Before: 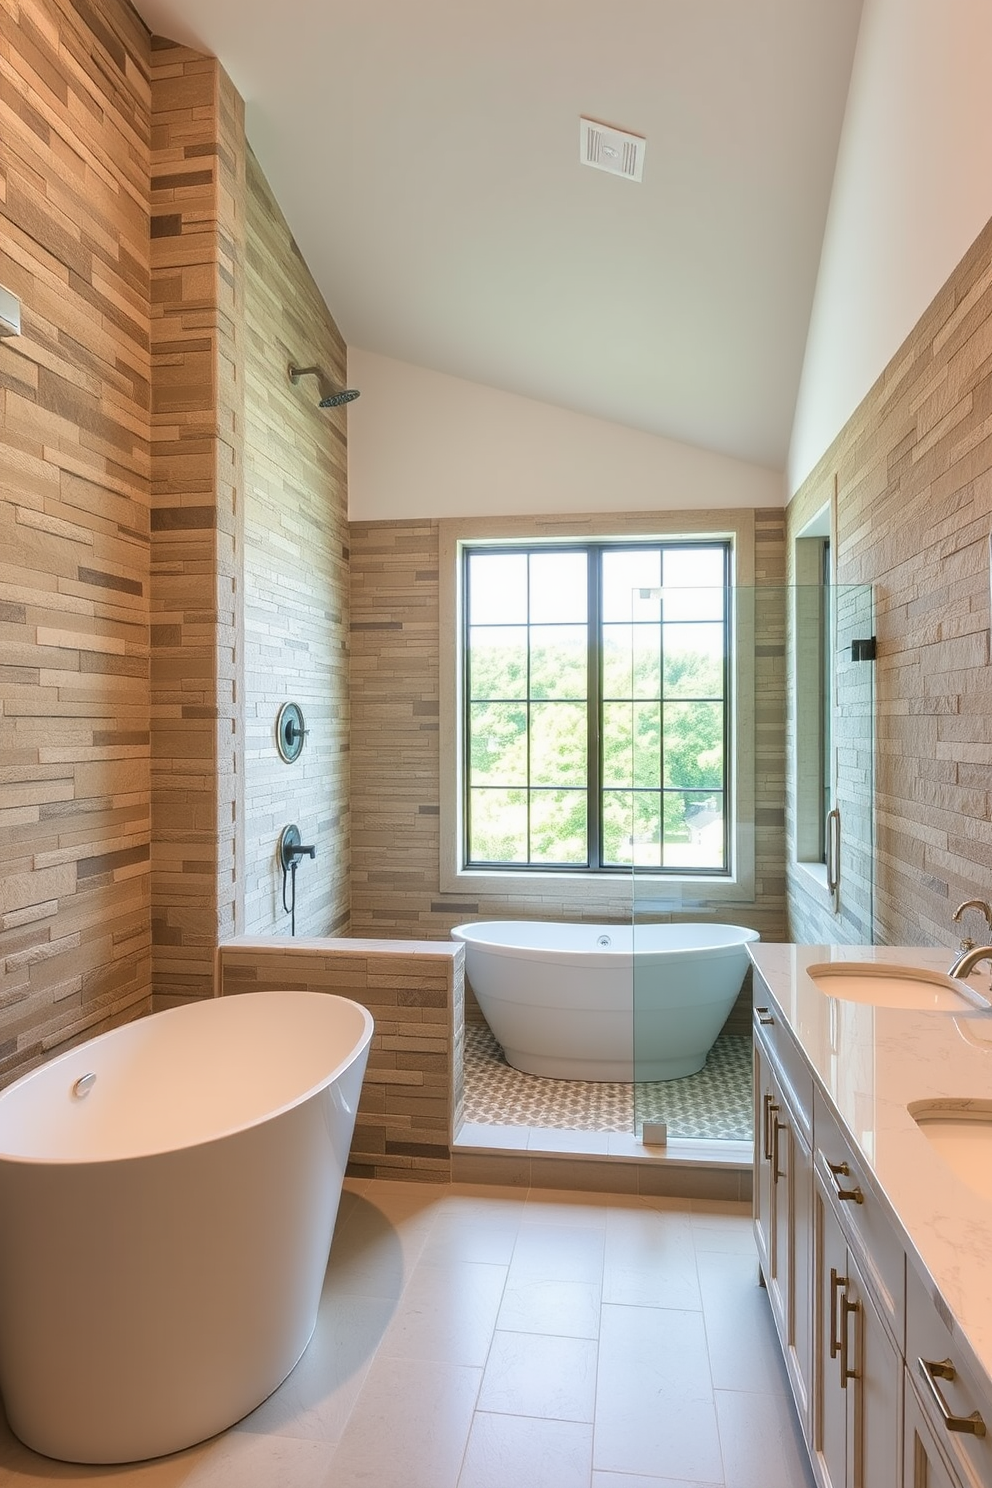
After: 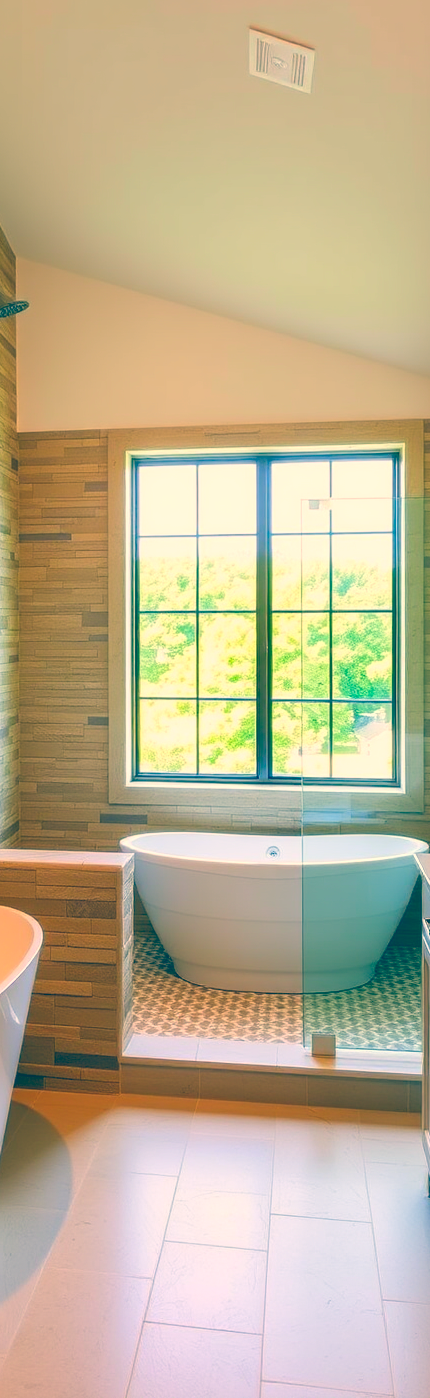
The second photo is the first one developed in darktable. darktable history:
color balance: lift [1.006, 0.985, 1.002, 1.015], gamma [1, 0.953, 1.008, 1.047], gain [1.076, 1.13, 1.004, 0.87]
crop: left 33.452%, top 6.025%, right 23.155%
color correction: saturation 2.15
white balance: red 0.978, blue 0.999
